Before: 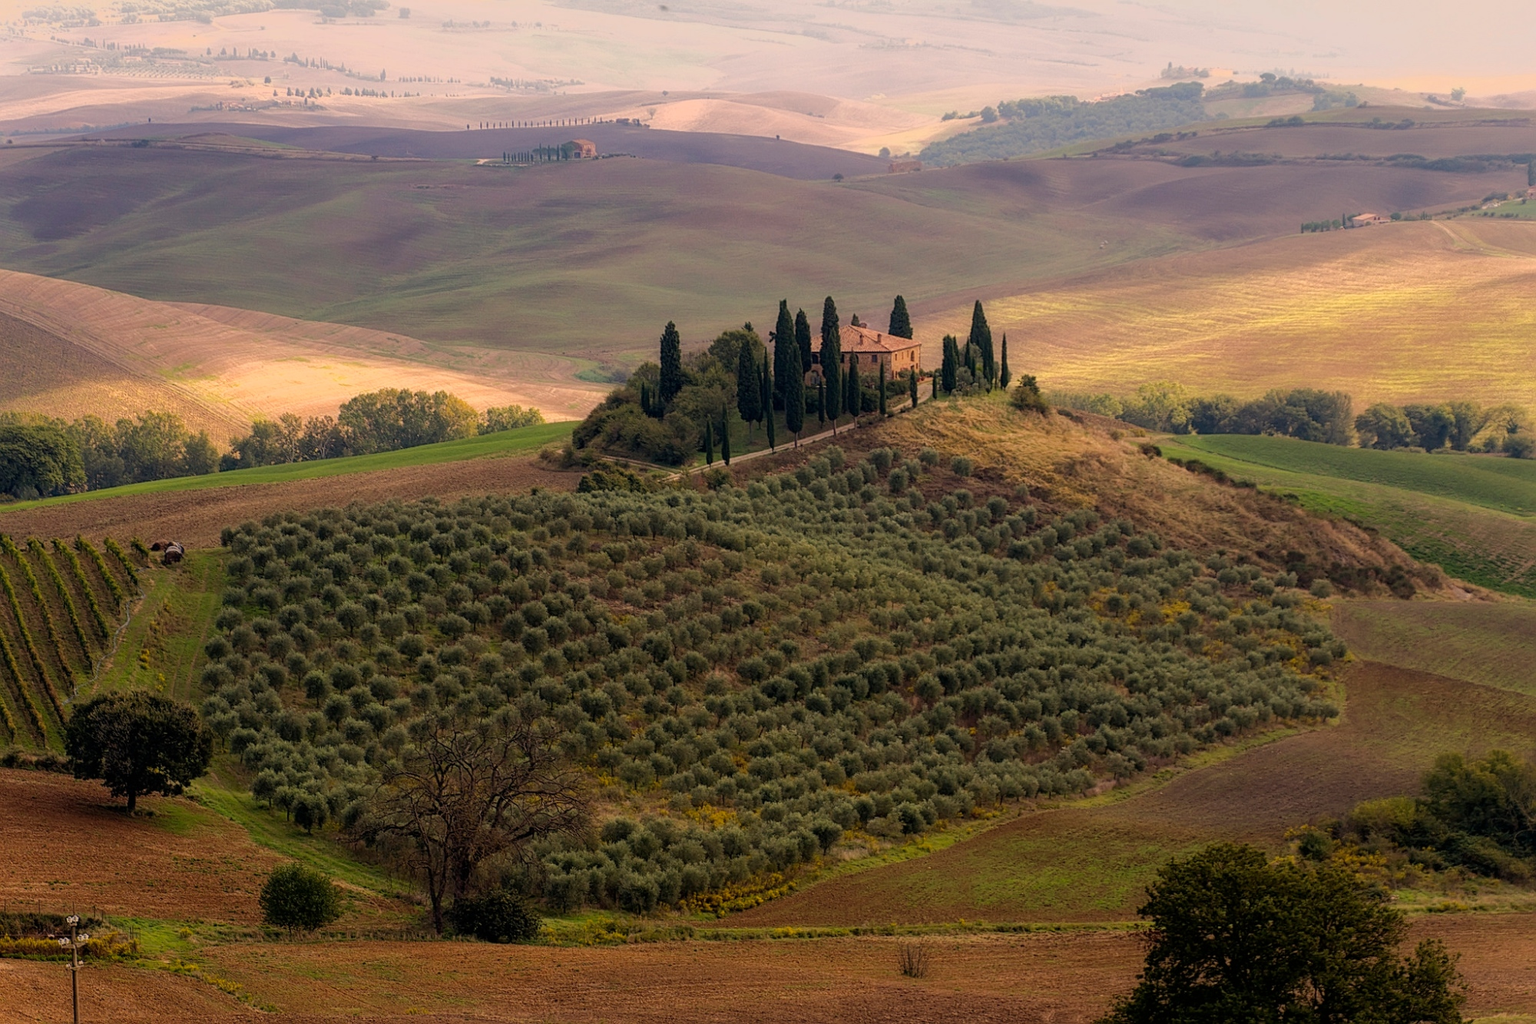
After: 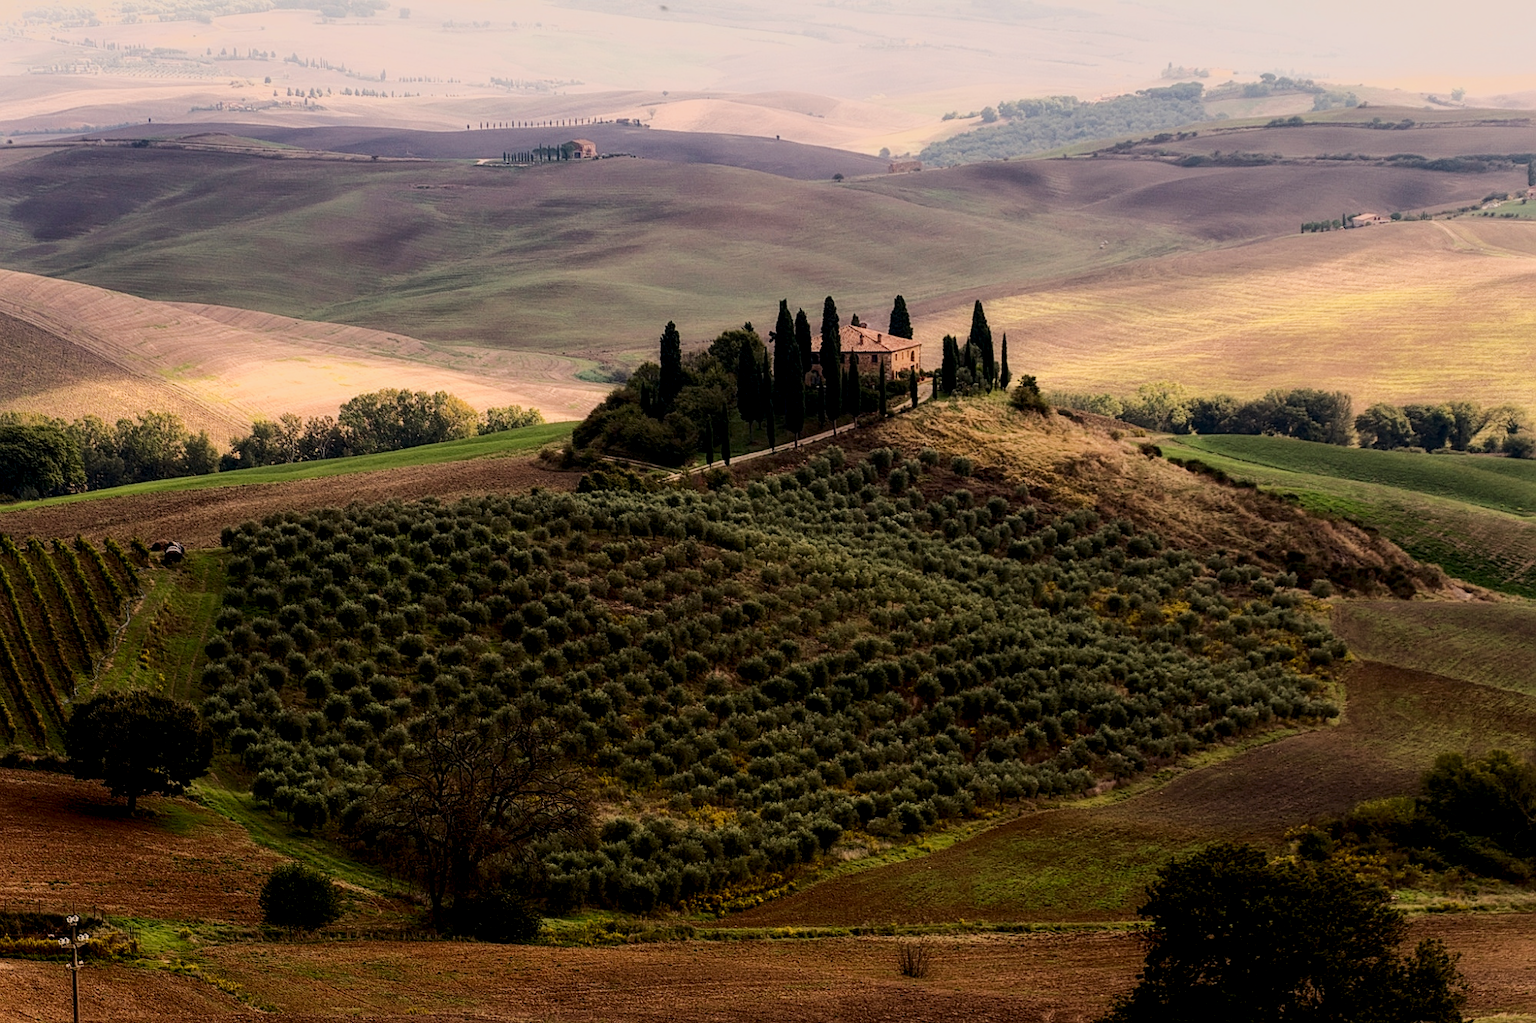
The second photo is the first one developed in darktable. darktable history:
local contrast: highlights 105%, shadows 102%, detail 119%, midtone range 0.2
contrast brightness saturation: contrast 0.299
filmic rgb: black relative exposure -9.25 EV, white relative exposure 6.74 EV, hardness 3.07, contrast 1.058, iterations of high-quality reconstruction 10
